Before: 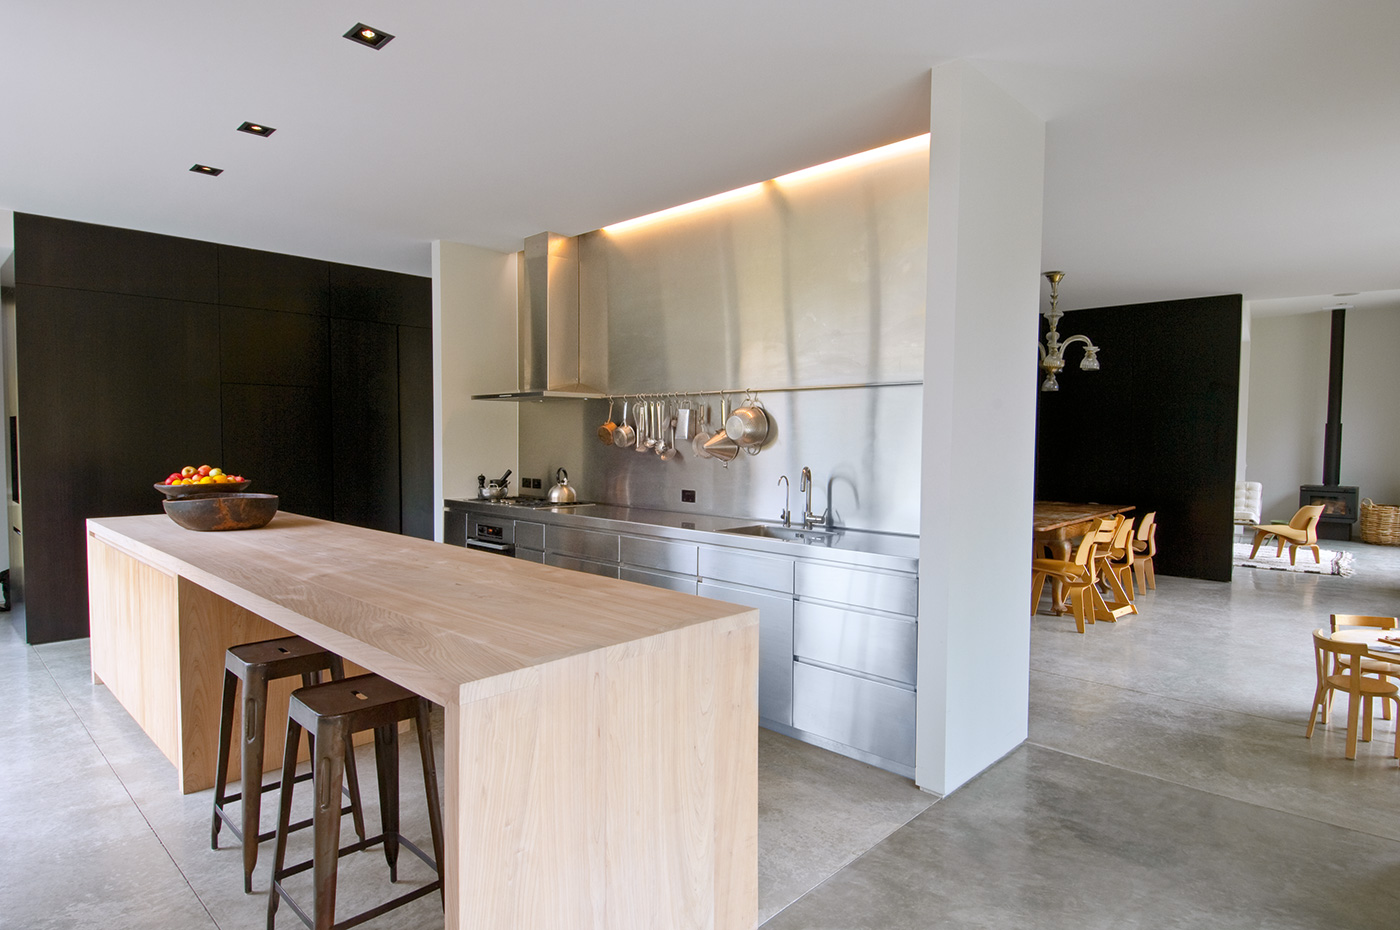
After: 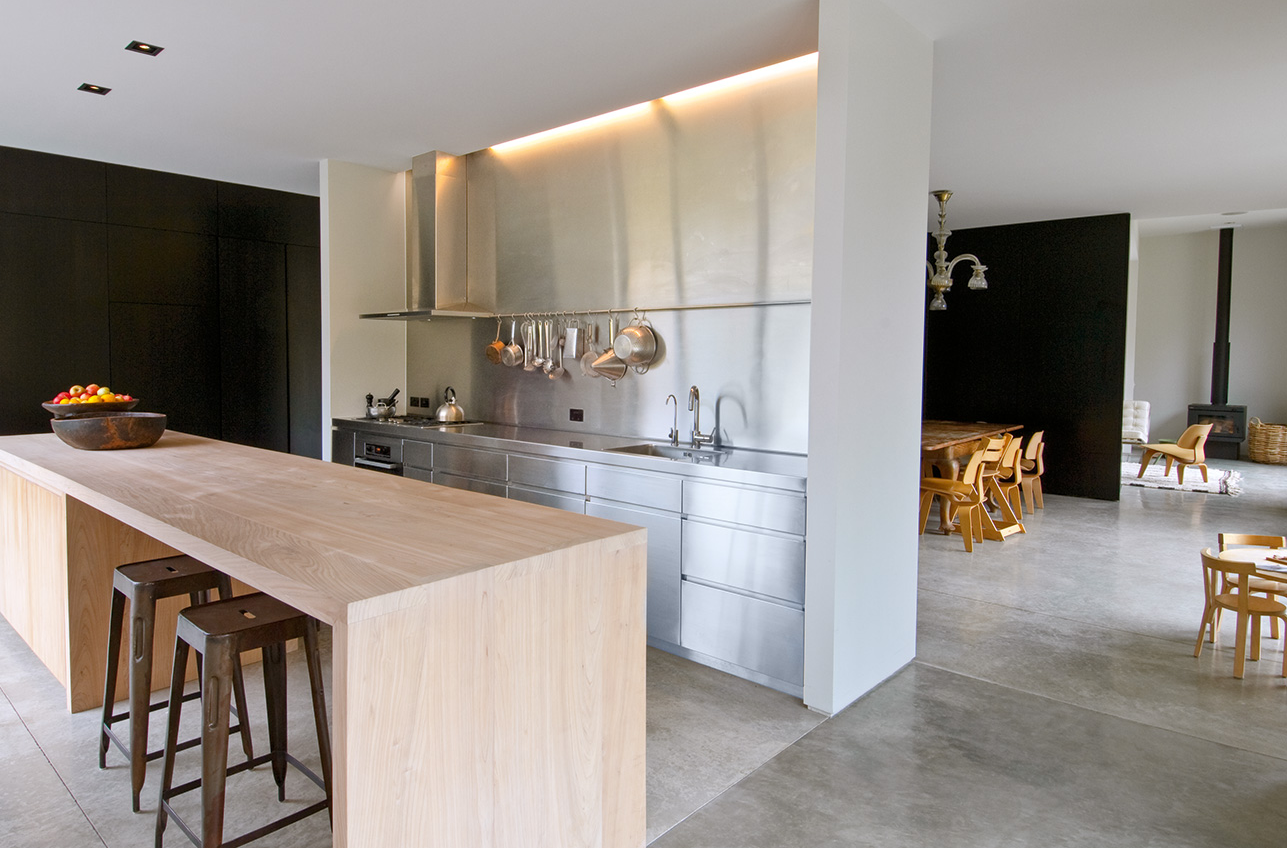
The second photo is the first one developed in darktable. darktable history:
crop and rotate: left 8.024%, top 8.816%
